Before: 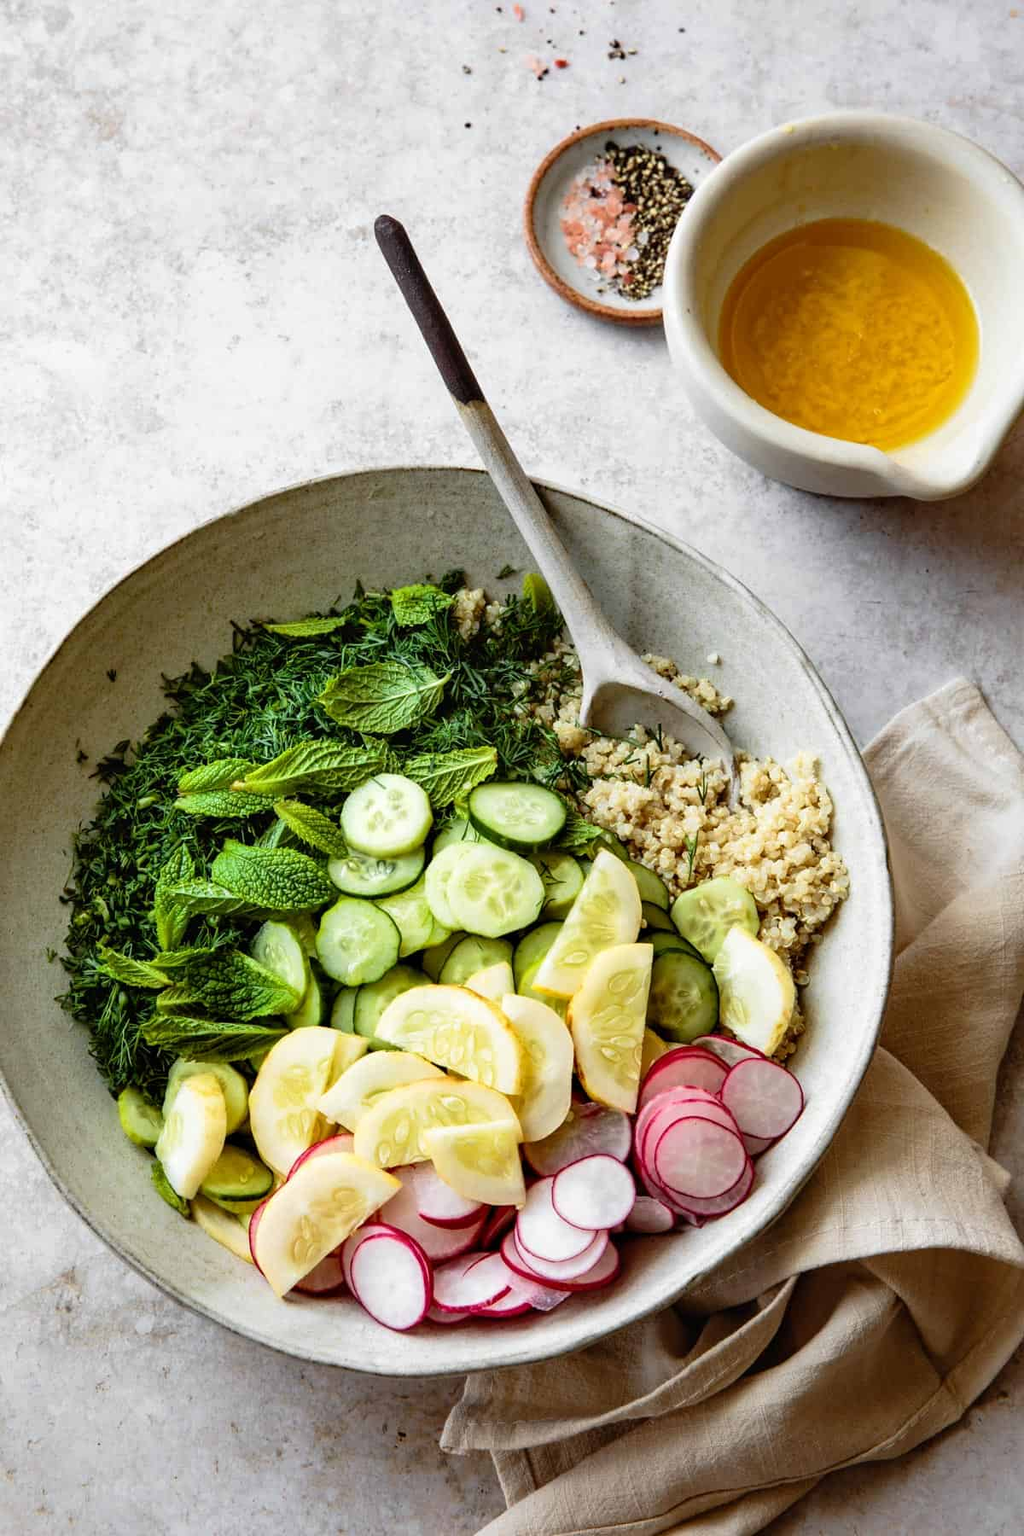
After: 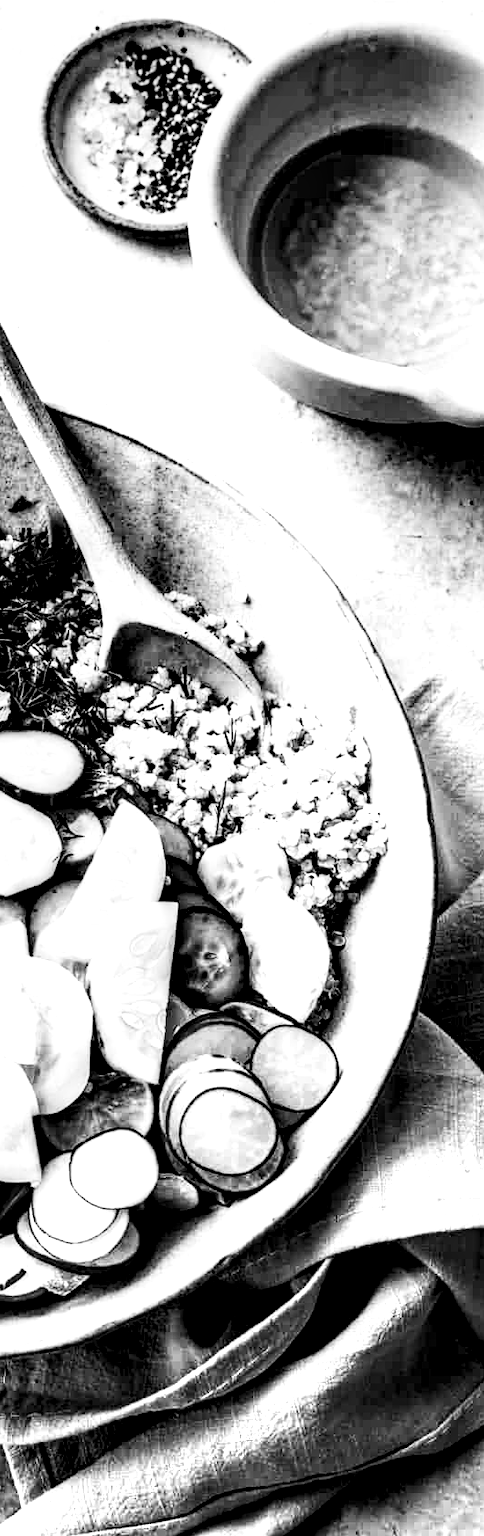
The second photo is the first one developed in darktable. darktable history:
crop: left 47.628%, top 6.643%, right 7.874%
local contrast: shadows 185%, detail 225%
contrast brightness saturation: contrast 0.53, brightness 0.47, saturation -1
